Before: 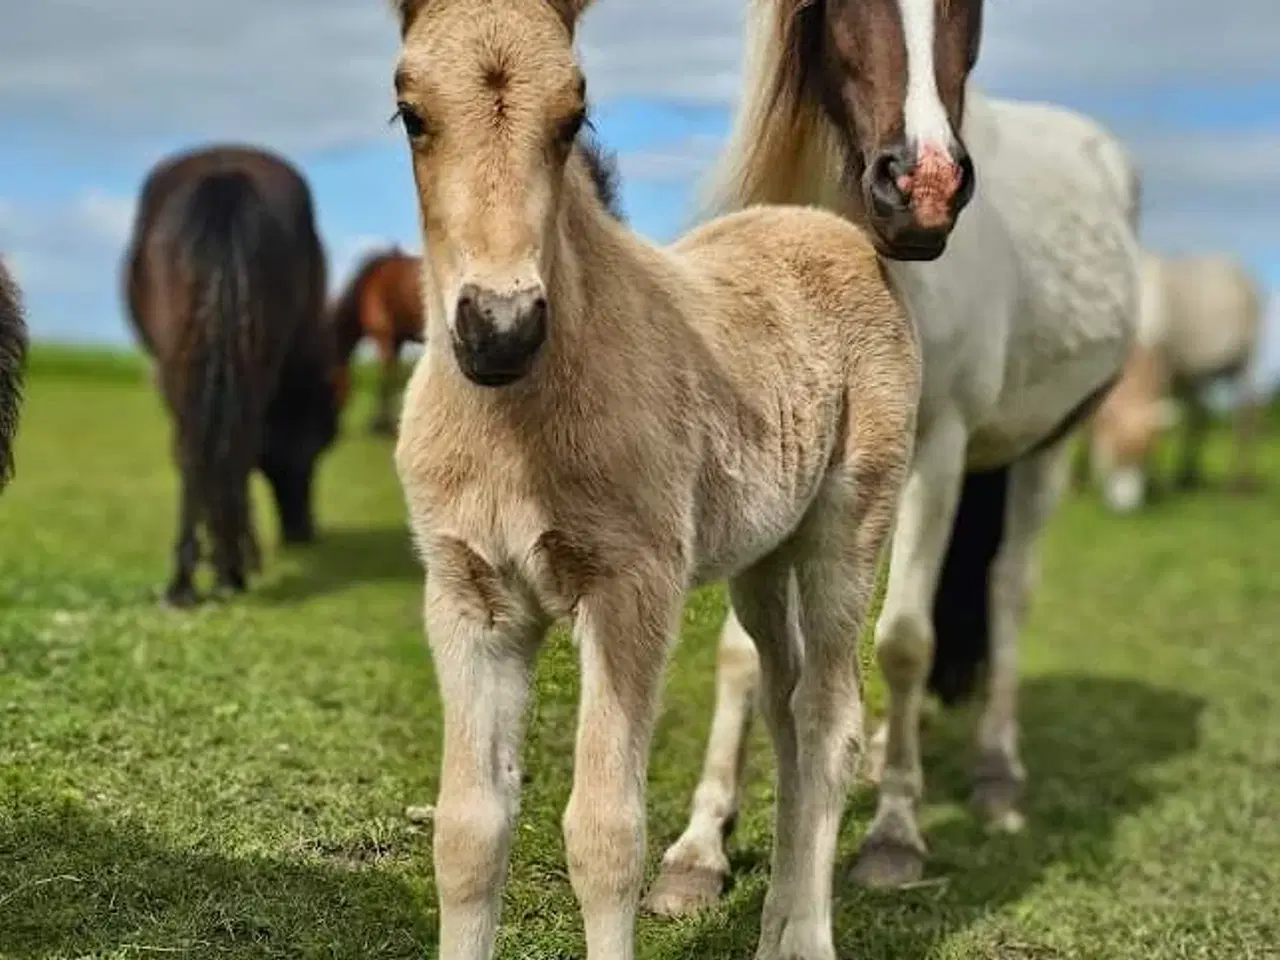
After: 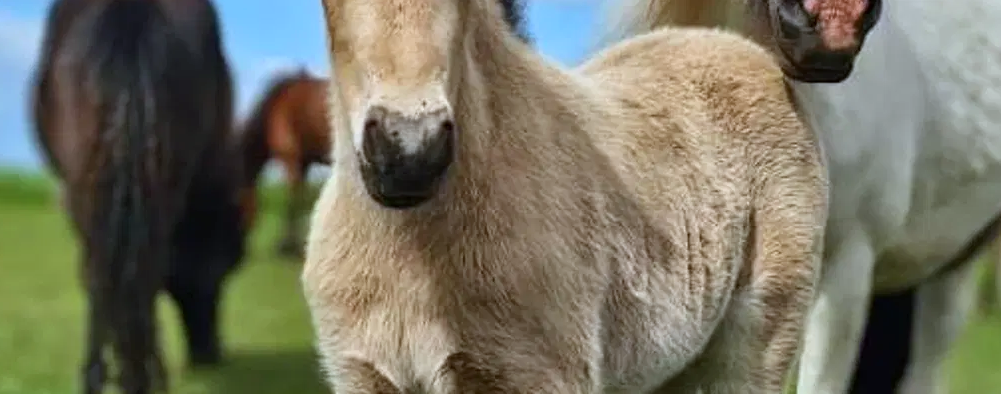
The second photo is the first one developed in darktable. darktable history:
crop: left 7.279%, top 18.566%, right 14.46%, bottom 40.37%
tone equalizer: on, module defaults
color calibration: x 0.37, y 0.382, temperature 4307.77 K
